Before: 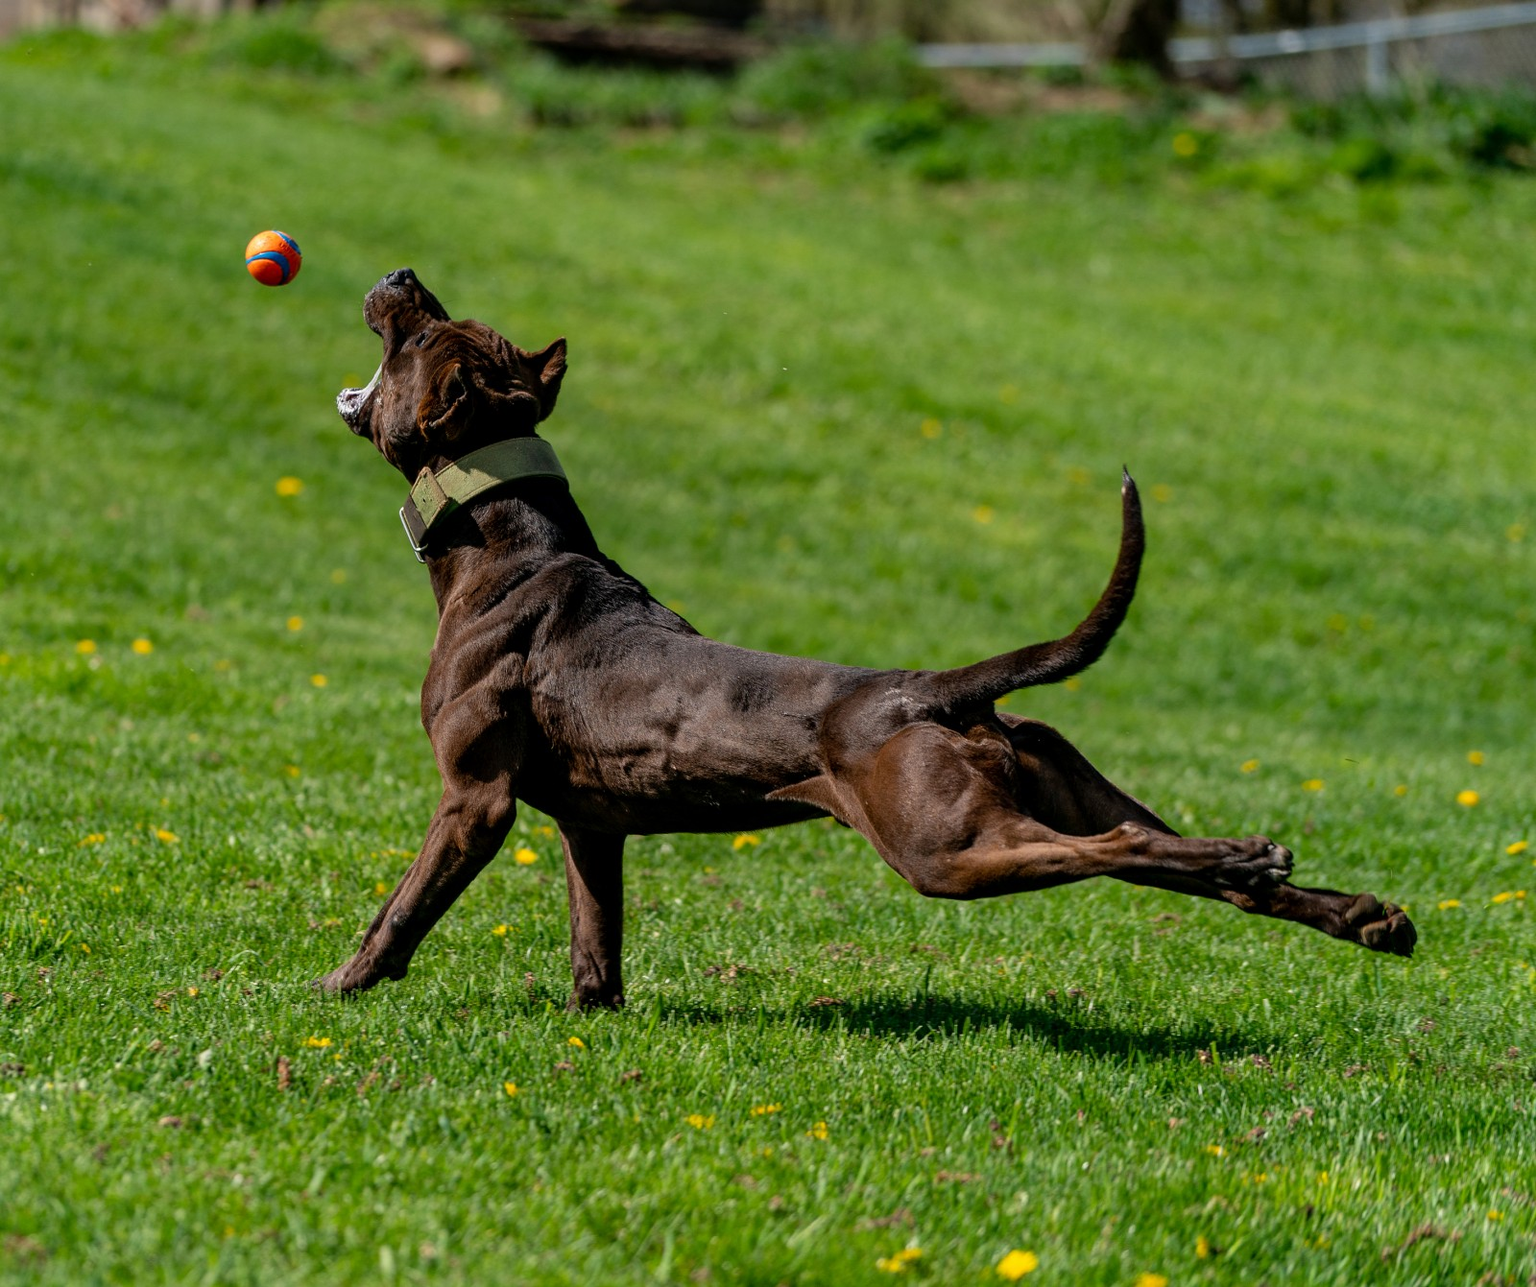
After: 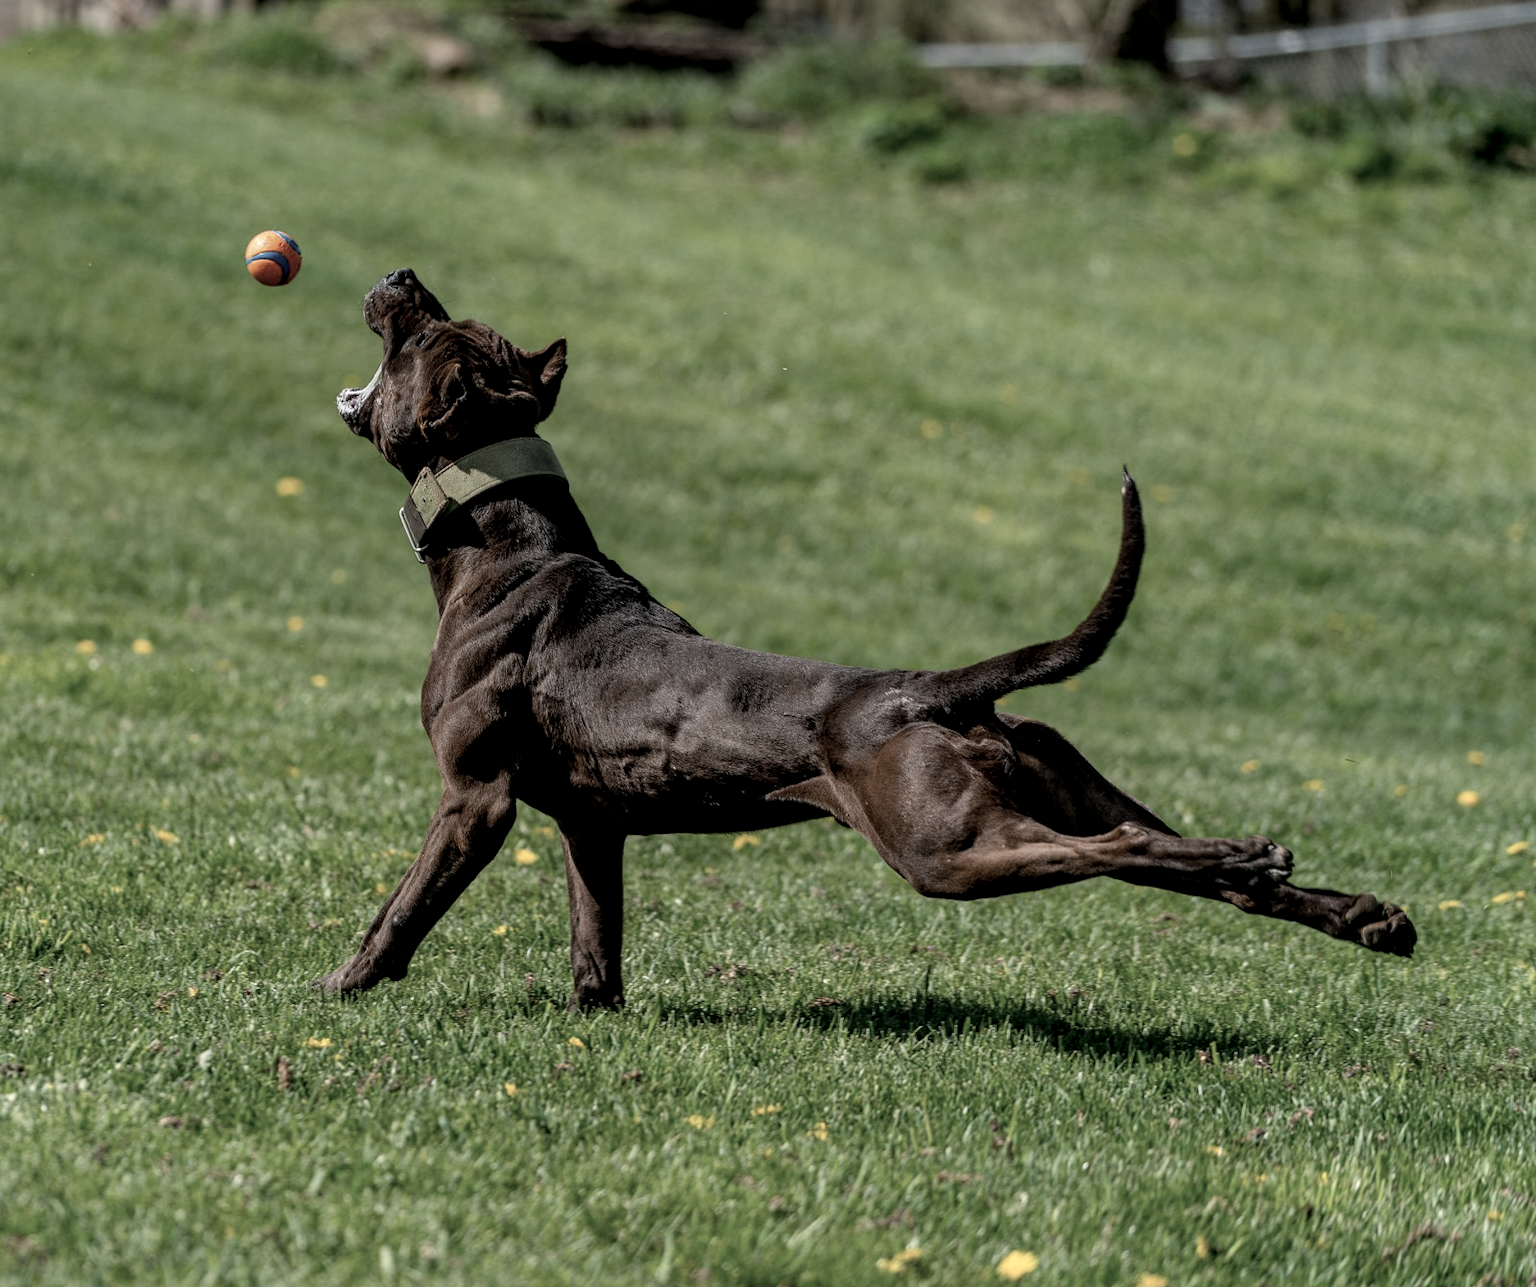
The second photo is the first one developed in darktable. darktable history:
local contrast: on, module defaults
color correction: saturation 0.5
